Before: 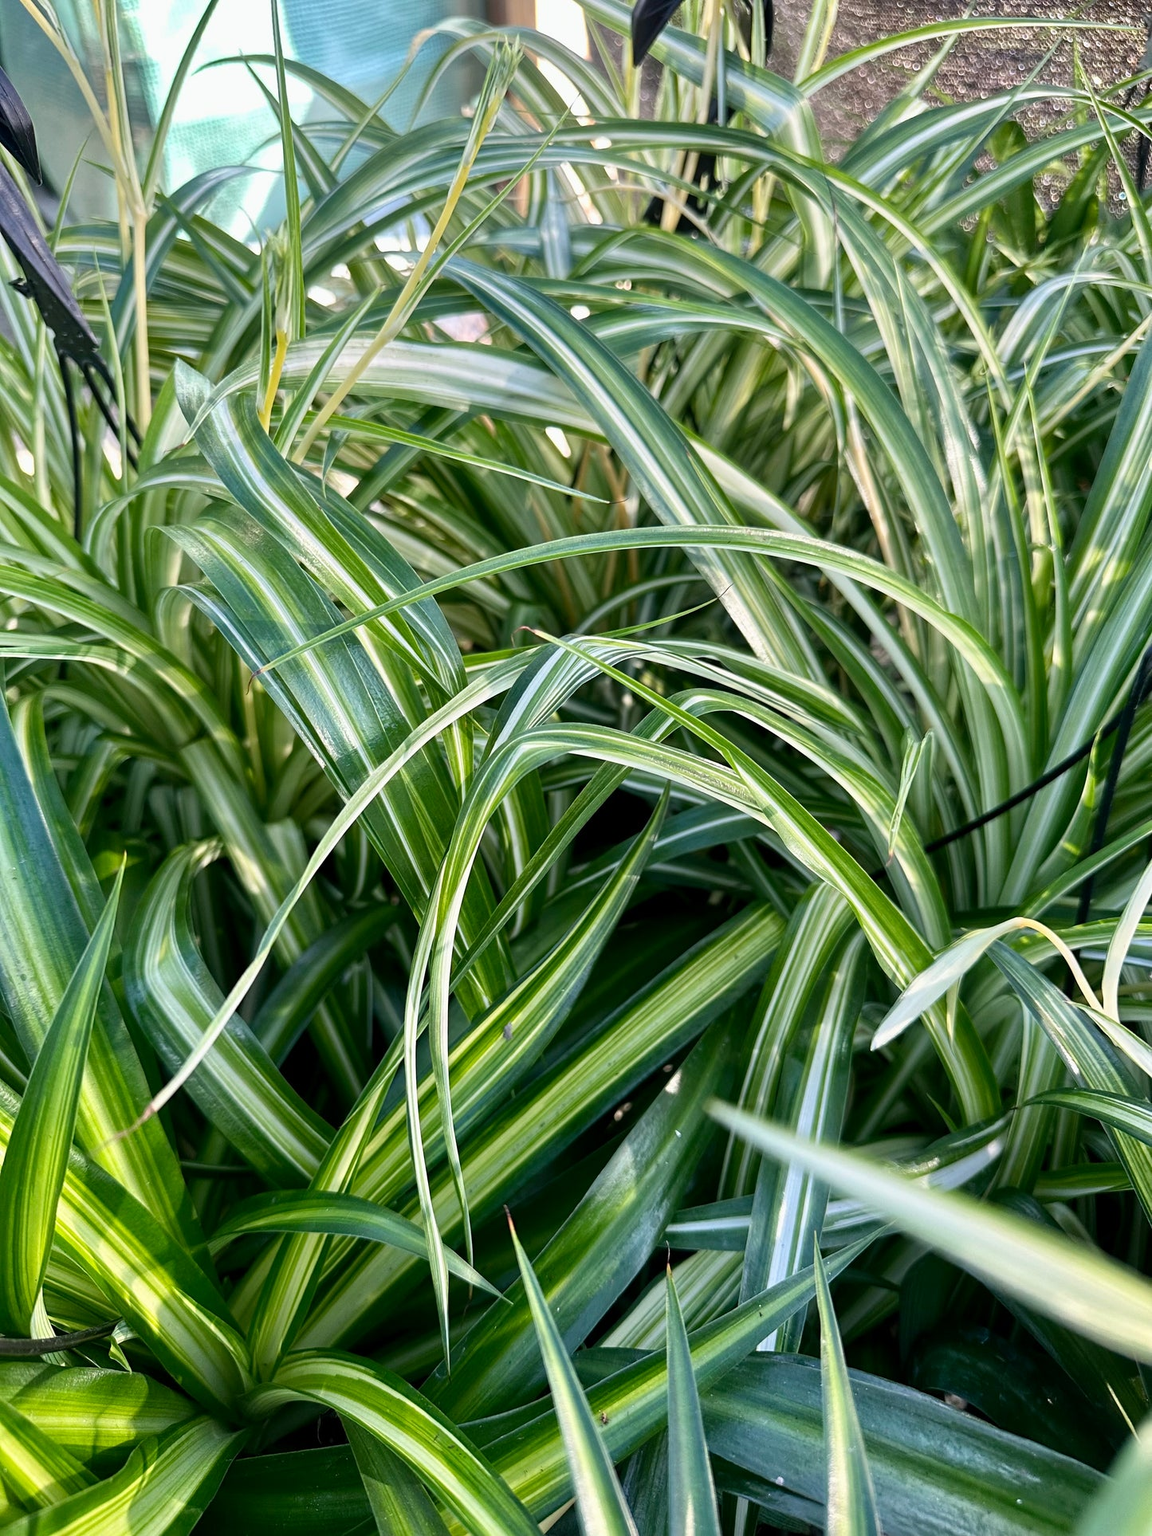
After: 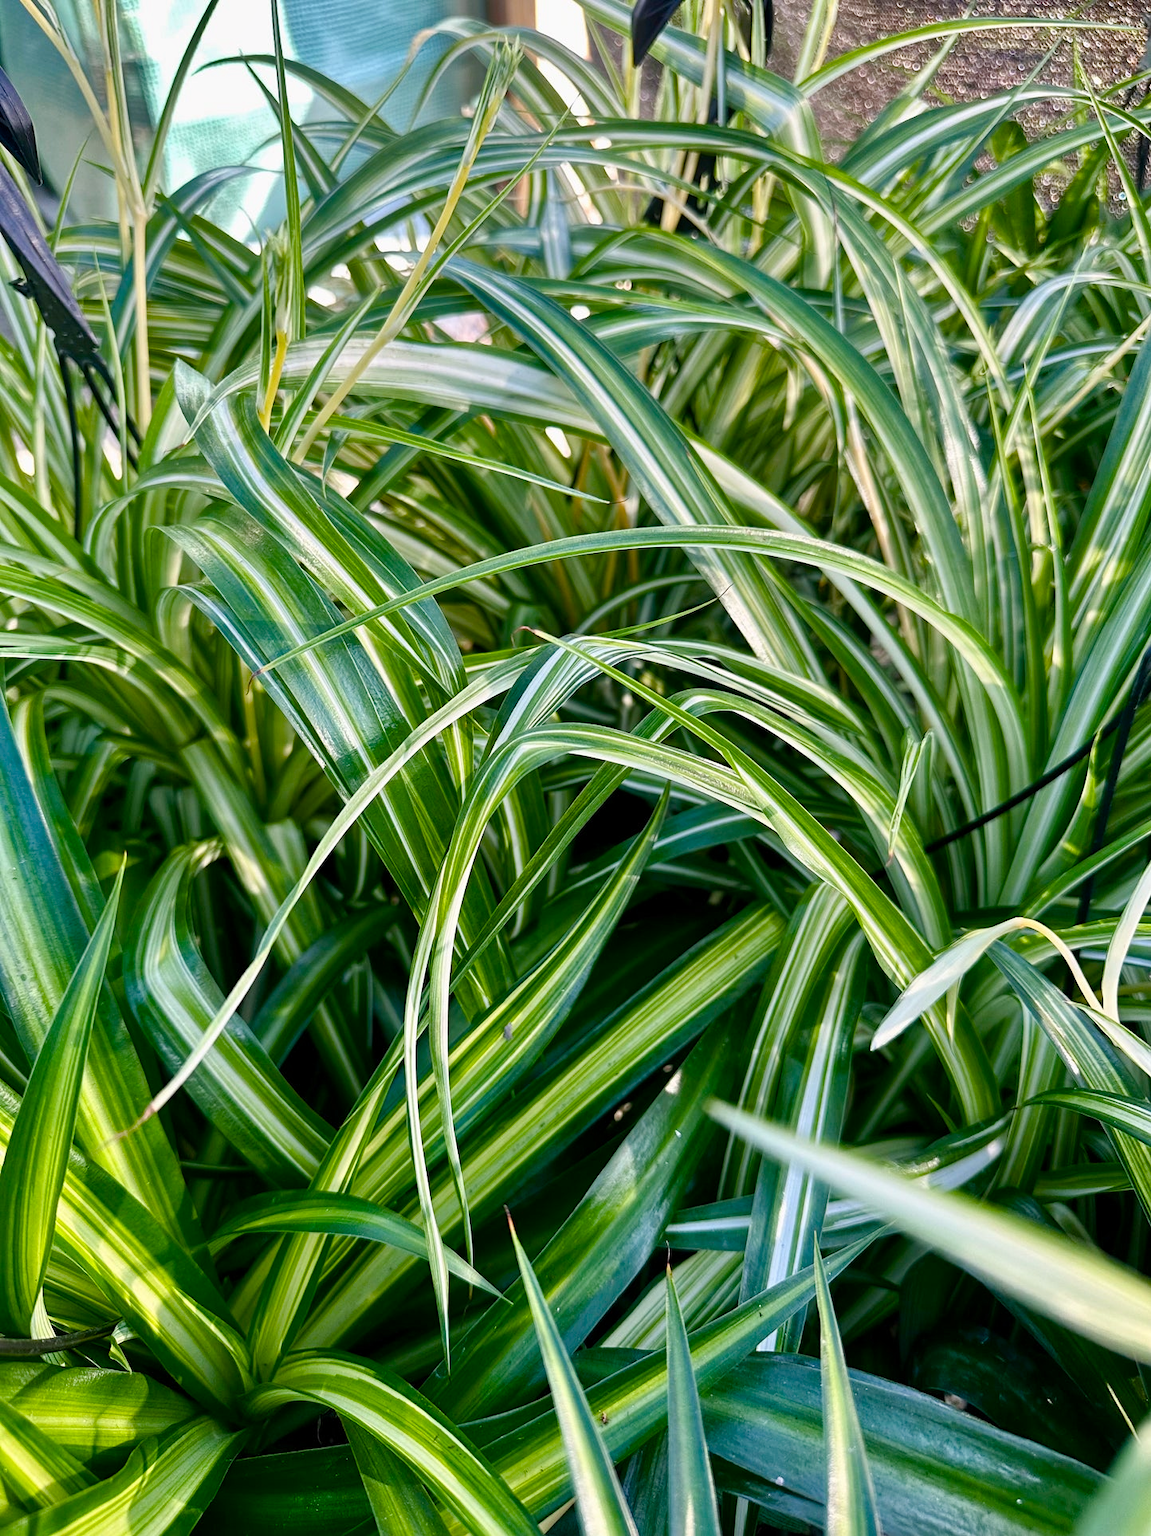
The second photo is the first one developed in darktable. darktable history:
color balance rgb: highlights gain › chroma 0.263%, highlights gain › hue 332.85°, perceptual saturation grading › global saturation 23.682%, perceptual saturation grading › highlights -24.279%, perceptual saturation grading › mid-tones 24.229%, perceptual saturation grading › shadows 40.925%
shadows and highlights: highlights color adjustment 0.427%, soften with gaussian
